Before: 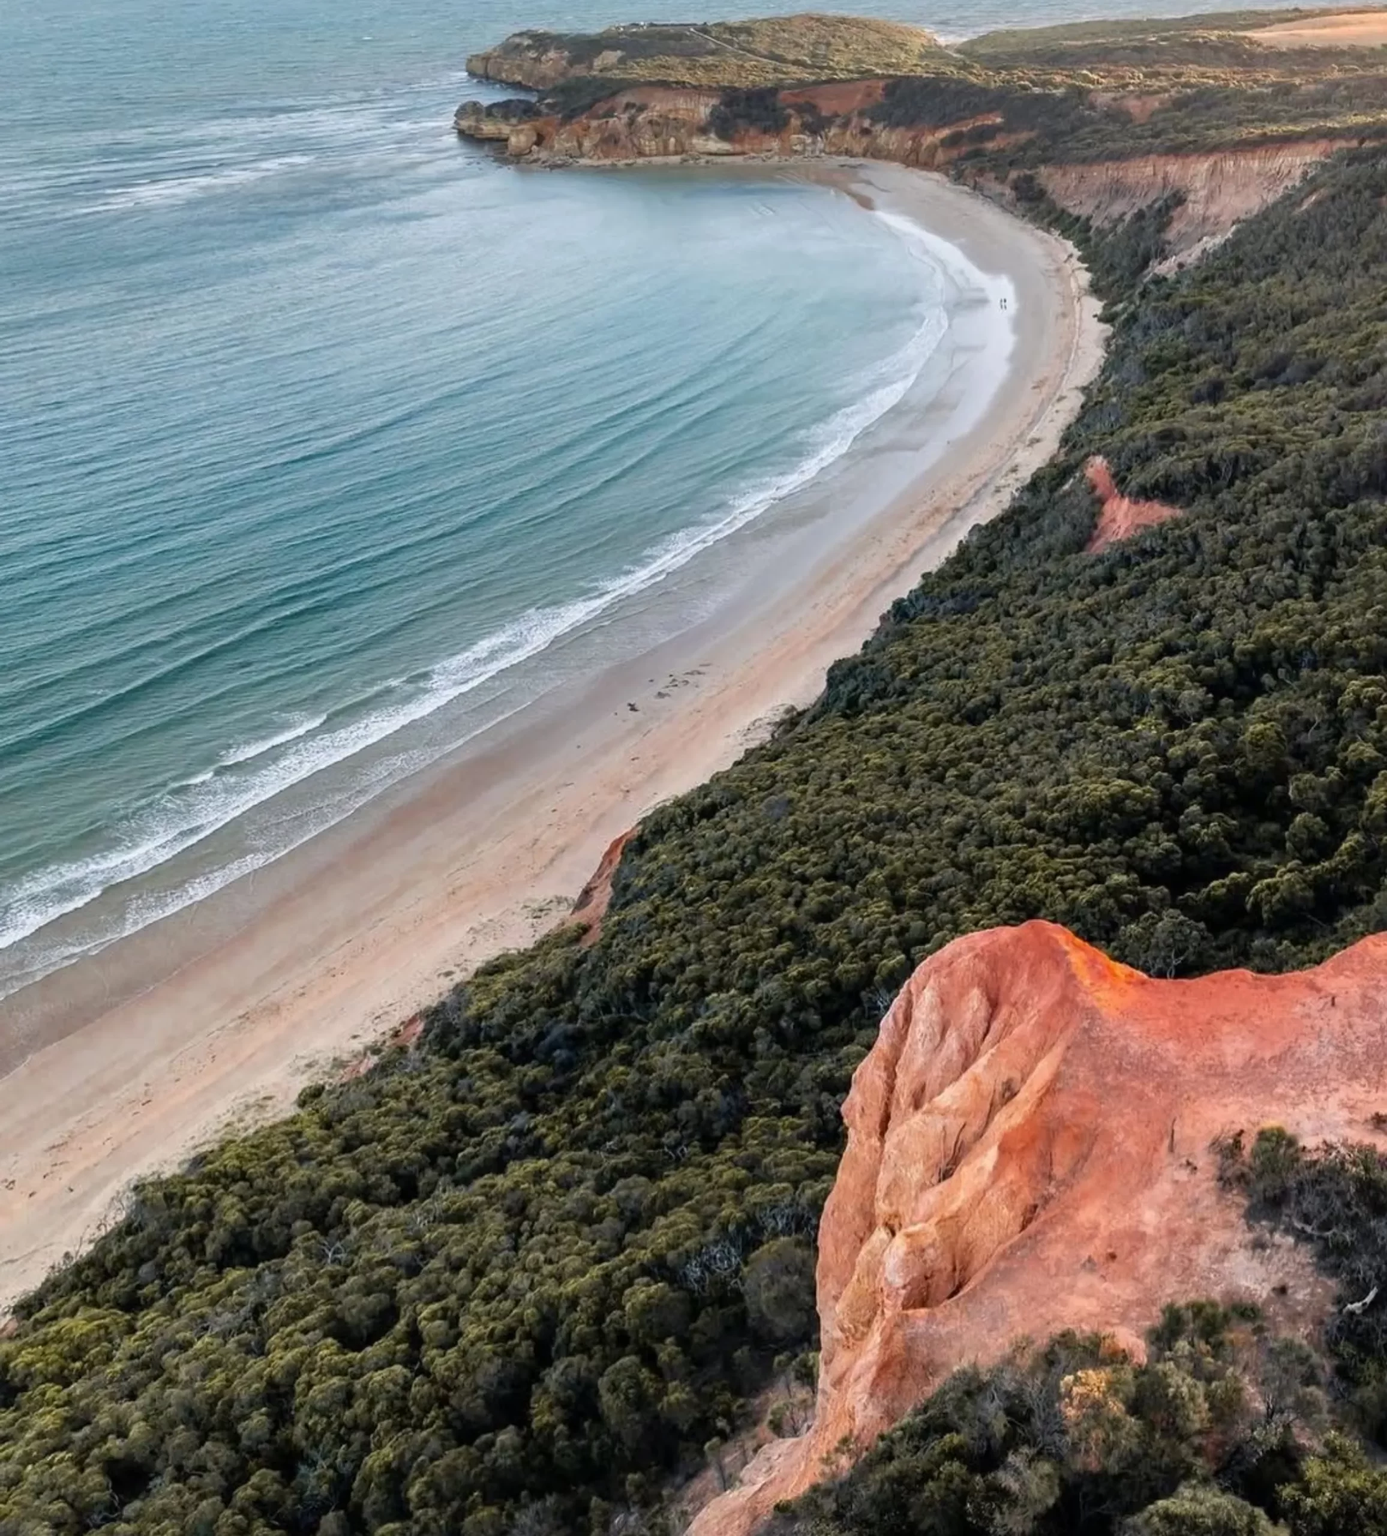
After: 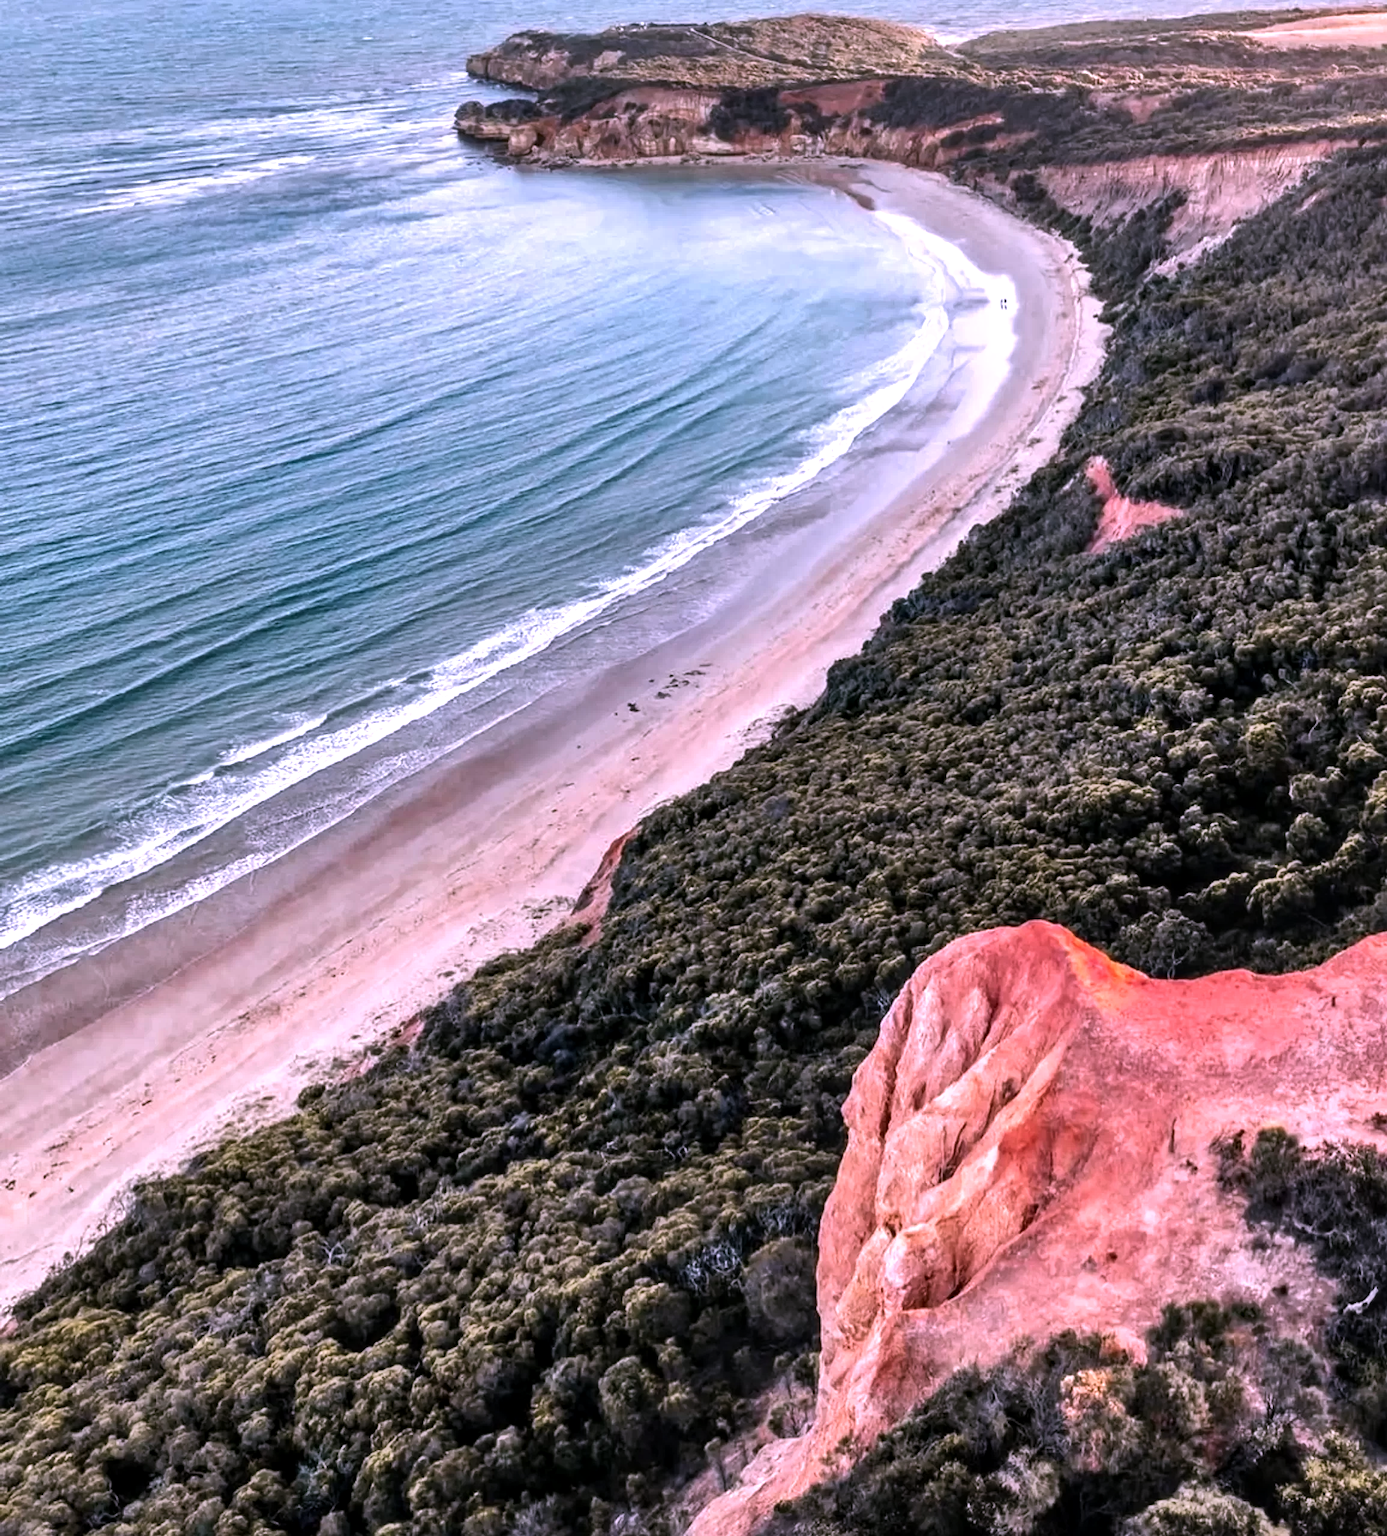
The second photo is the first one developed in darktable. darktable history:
tone equalizer: -8 EV -0.75 EV, -7 EV -0.7 EV, -6 EV -0.6 EV, -5 EV -0.4 EV, -3 EV 0.4 EV, -2 EV 0.6 EV, -1 EV 0.7 EV, +0 EV 0.75 EV, edges refinement/feathering 500, mask exposure compensation -1.57 EV, preserve details no
shadows and highlights: soften with gaussian
color correction: highlights a* 15.46, highlights b* -20.56
local contrast: on, module defaults
